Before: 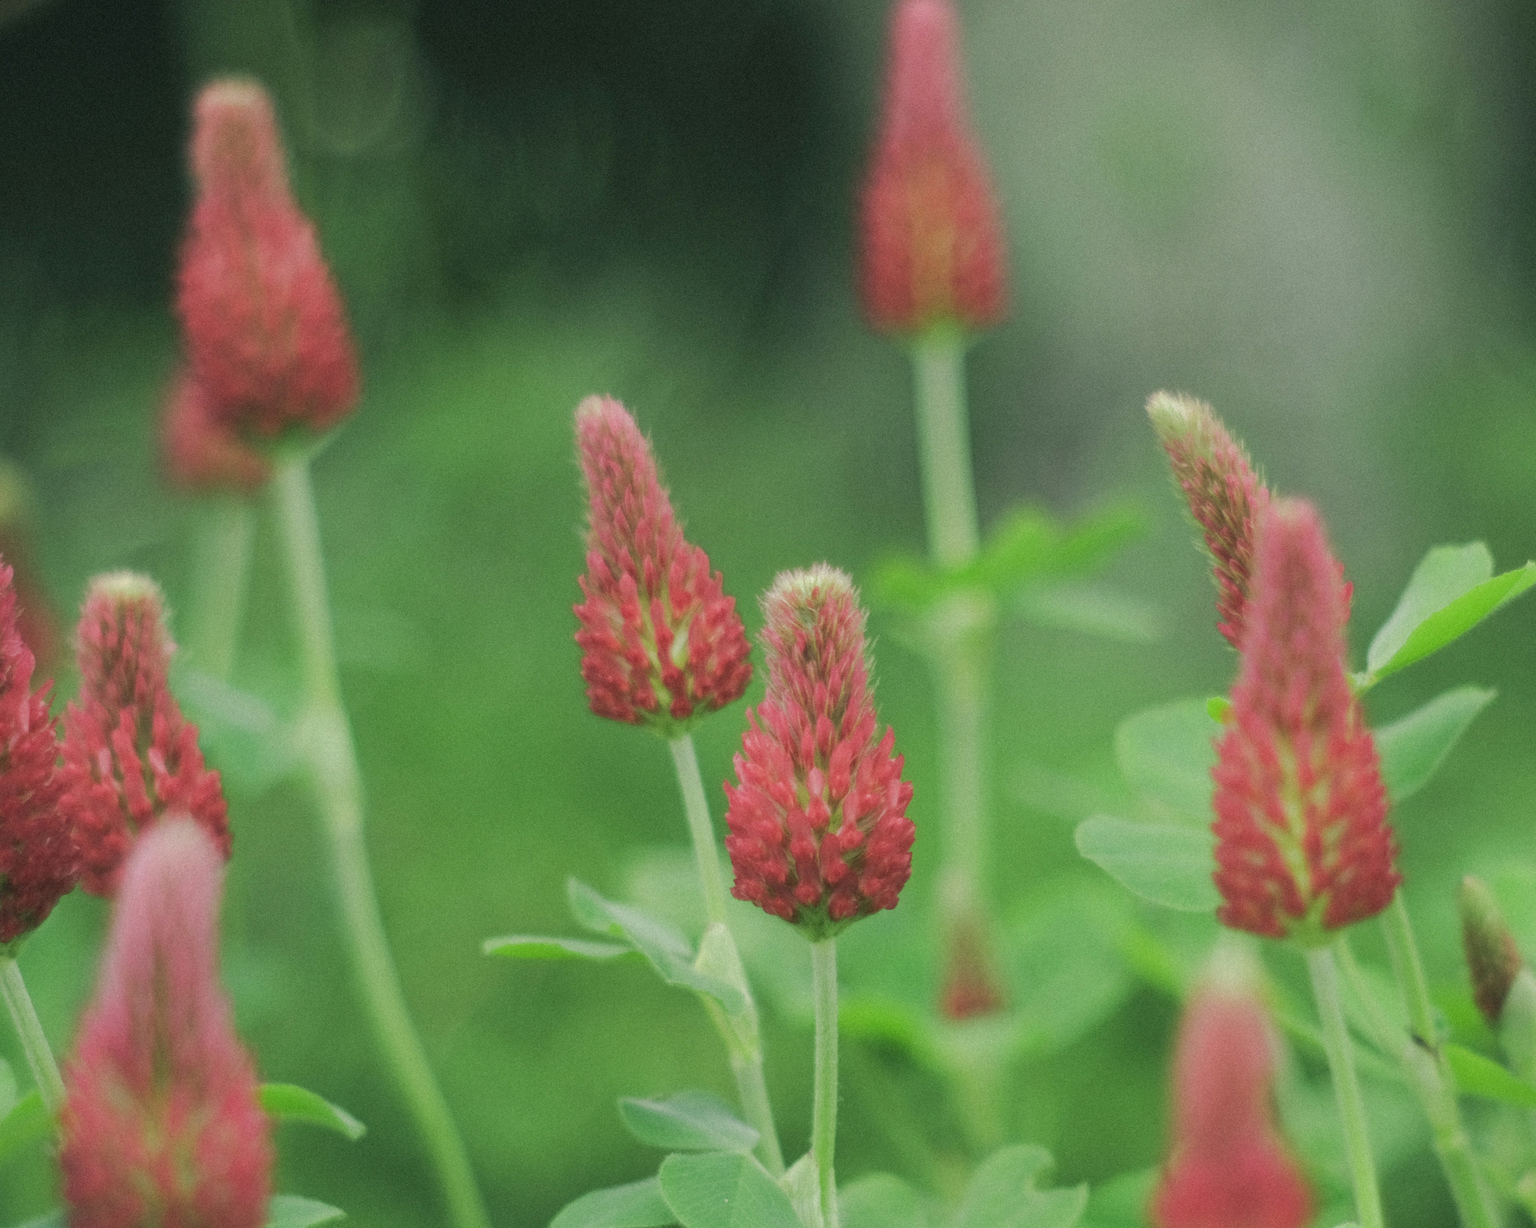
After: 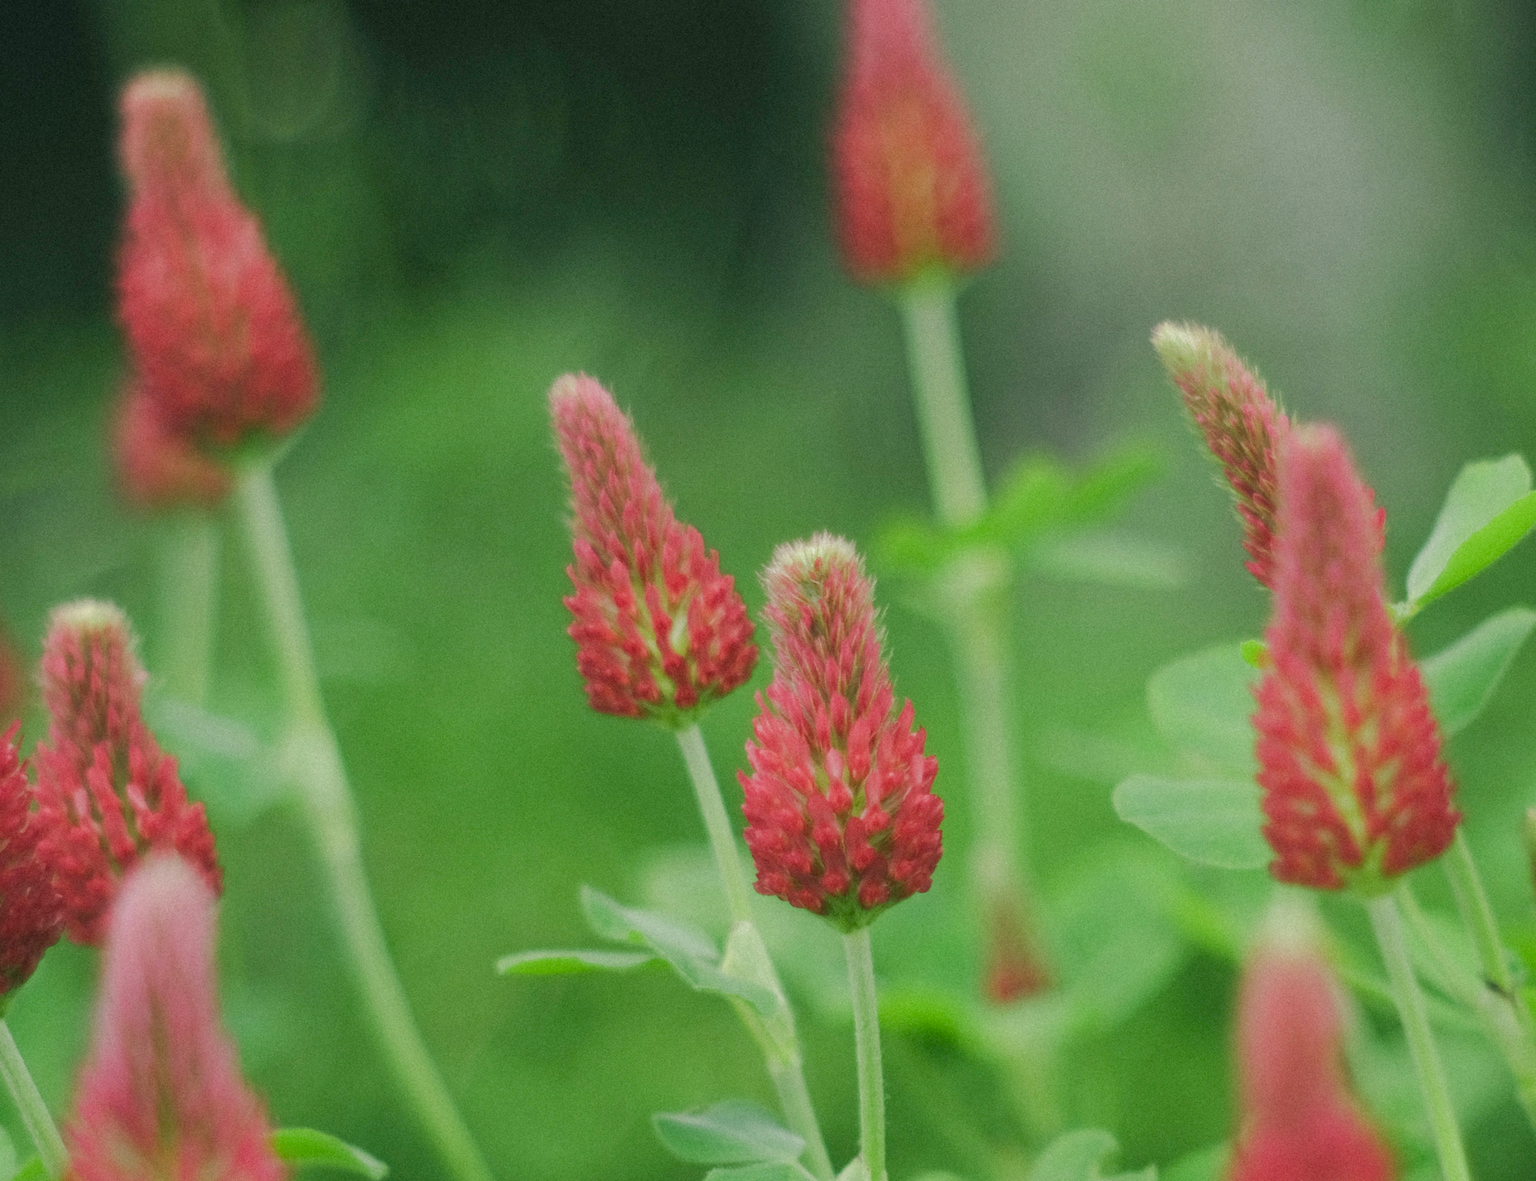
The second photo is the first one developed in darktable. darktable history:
rotate and perspective: rotation -4.57°, crop left 0.054, crop right 0.944, crop top 0.087, crop bottom 0.914
color balance rgb: perceptual saturation grading › global saturation 20%, perceptual saturation grading › highlights -25%, perceptual saturation grading › shadows 25%
